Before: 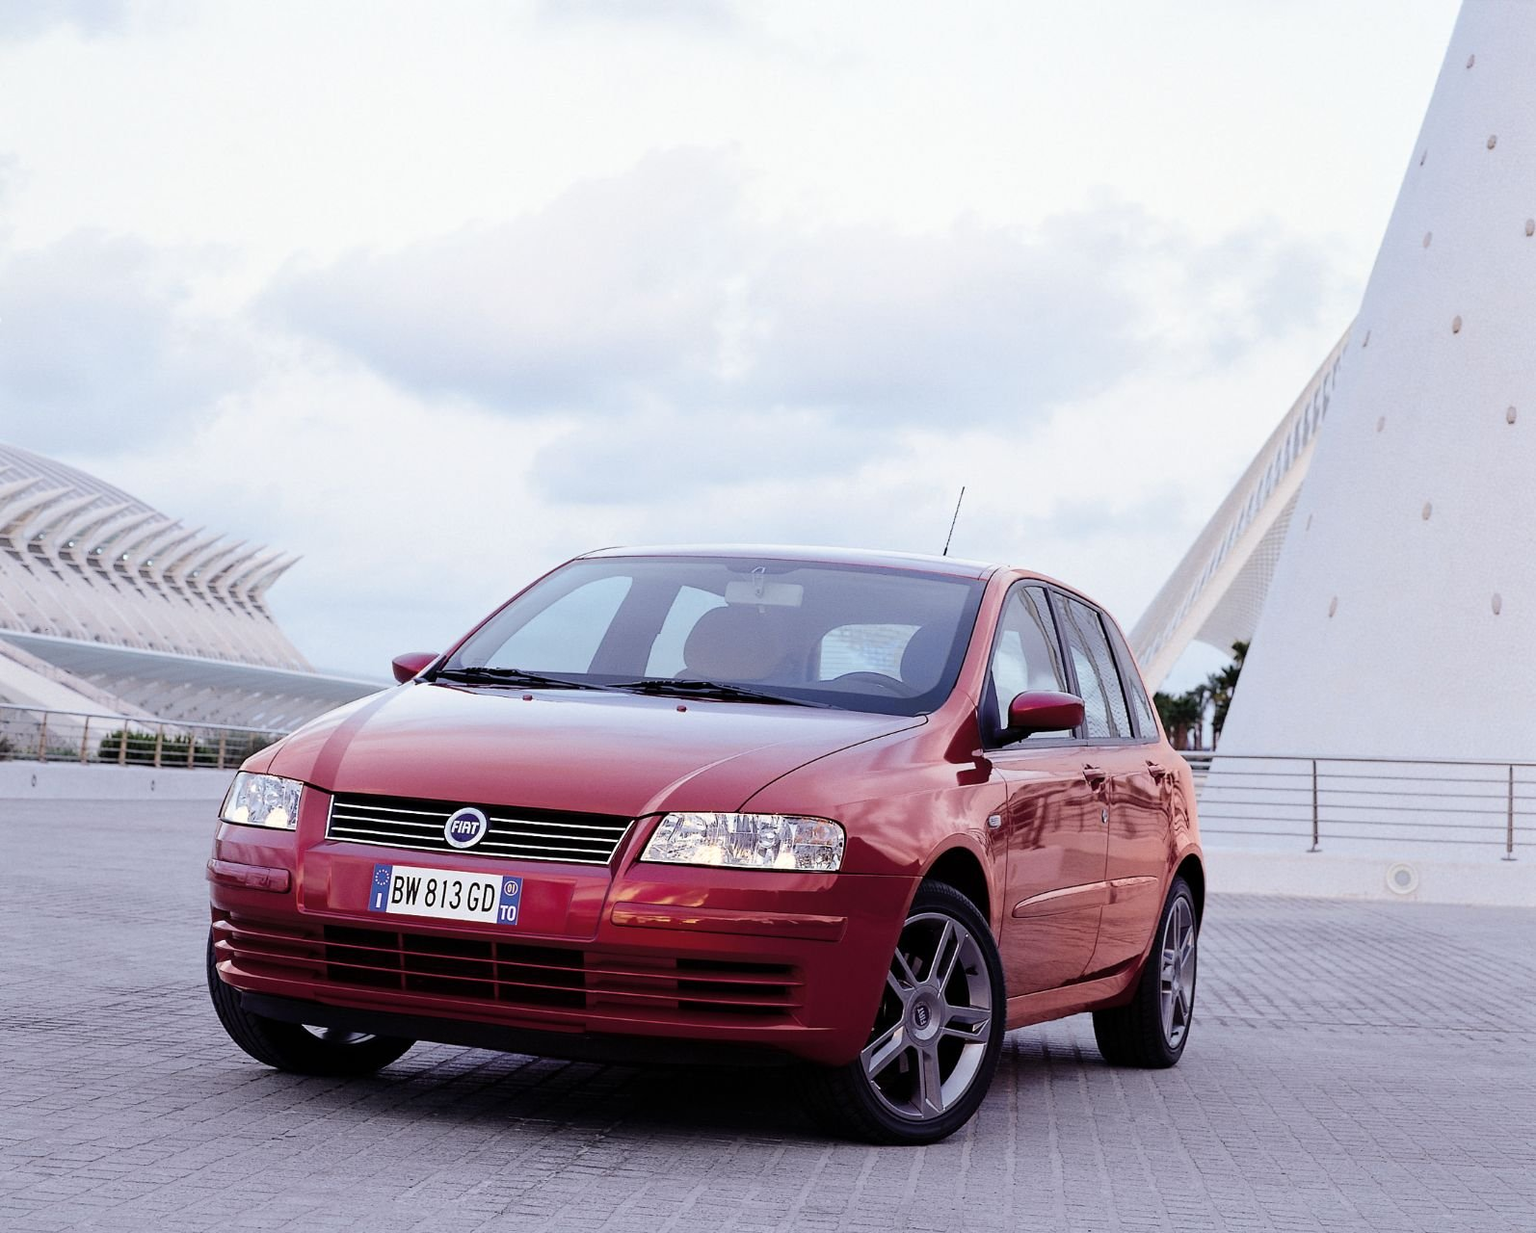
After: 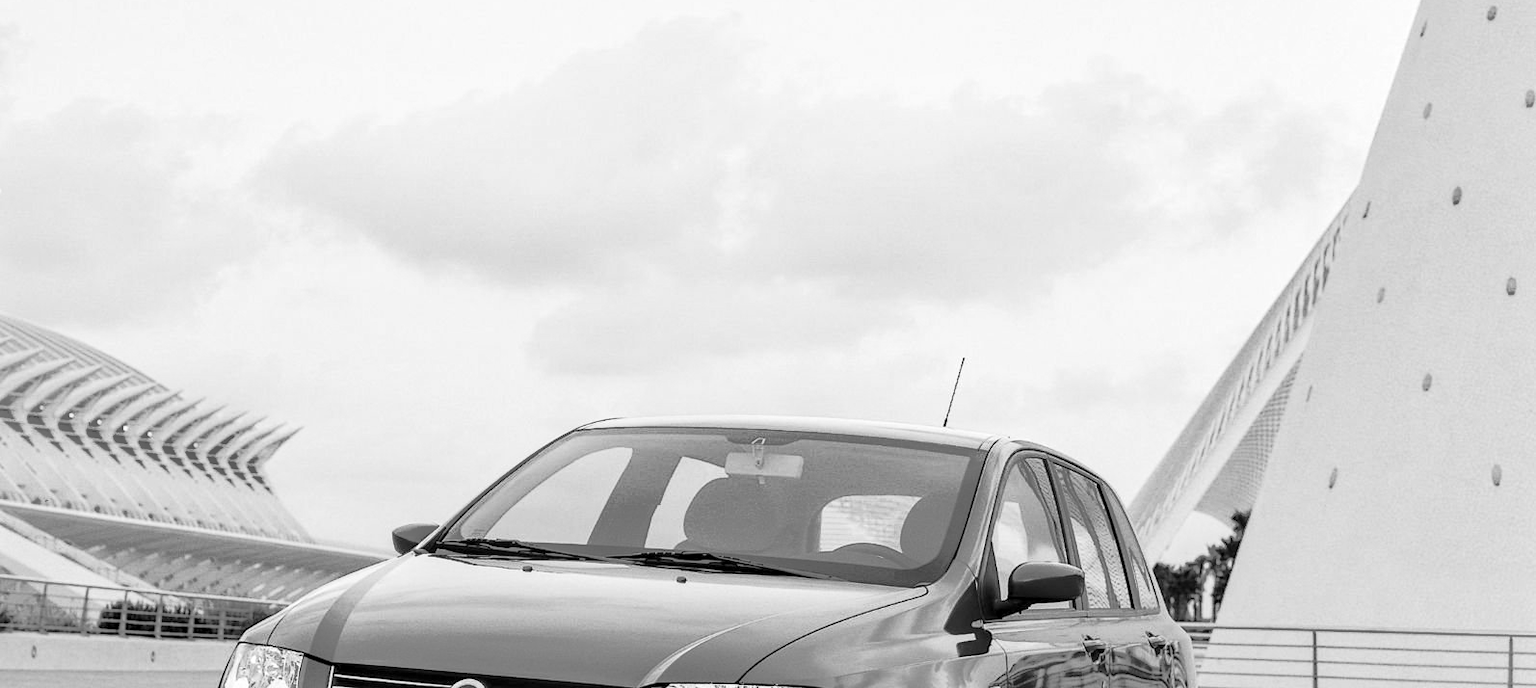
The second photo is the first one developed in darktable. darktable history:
crop and rotate: top 10.527%, bottom 33.586%
tone equalizer: on, module defaults
local contrast: detail 130%
color zones: curves: ch1 [(0, 0.831) (0.08, 0.771) (0.157, 0.268) (0.241, 0.207) (0.562, -0.005) (0.714, -0.013) (0.876, 0.01) (1, 0.831)]
shadows and highlights: highlights -60.05
base curve: curves: ch0 [(0, 0) (0.028, 0.03) (0.121, 0.232) (0.46, 0.748) (0.859, 0.968) (1, 1)]
color calibration: output gray [0.18, 0.41, 0.41, 0], illuminant same as pipeline (D50), adaptation XYZ, x 0.346, y 0.359, temperature 5019.8 K
